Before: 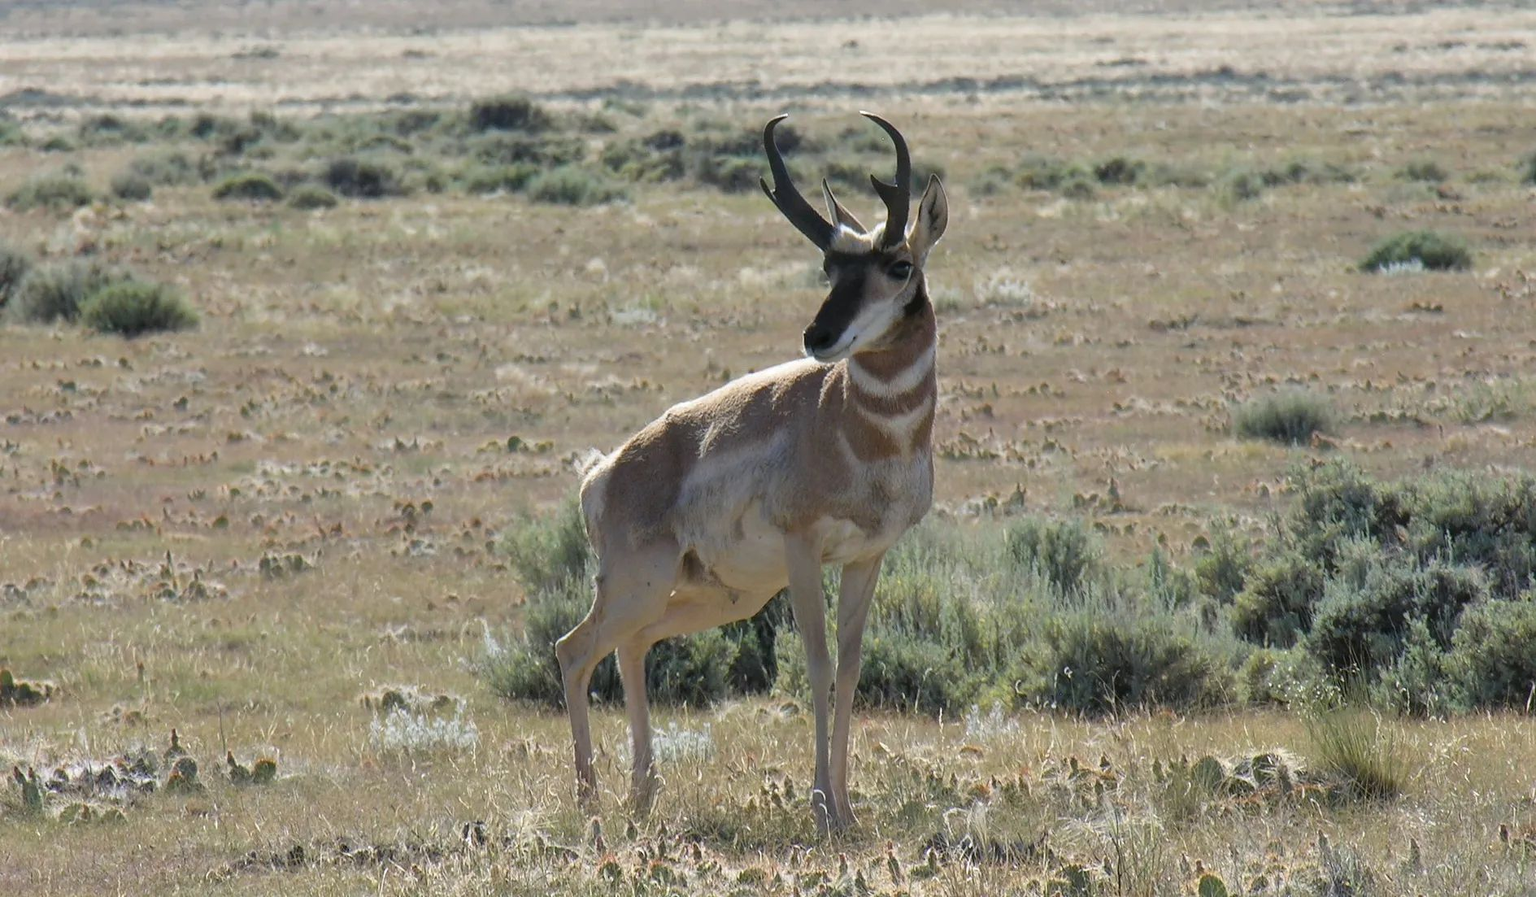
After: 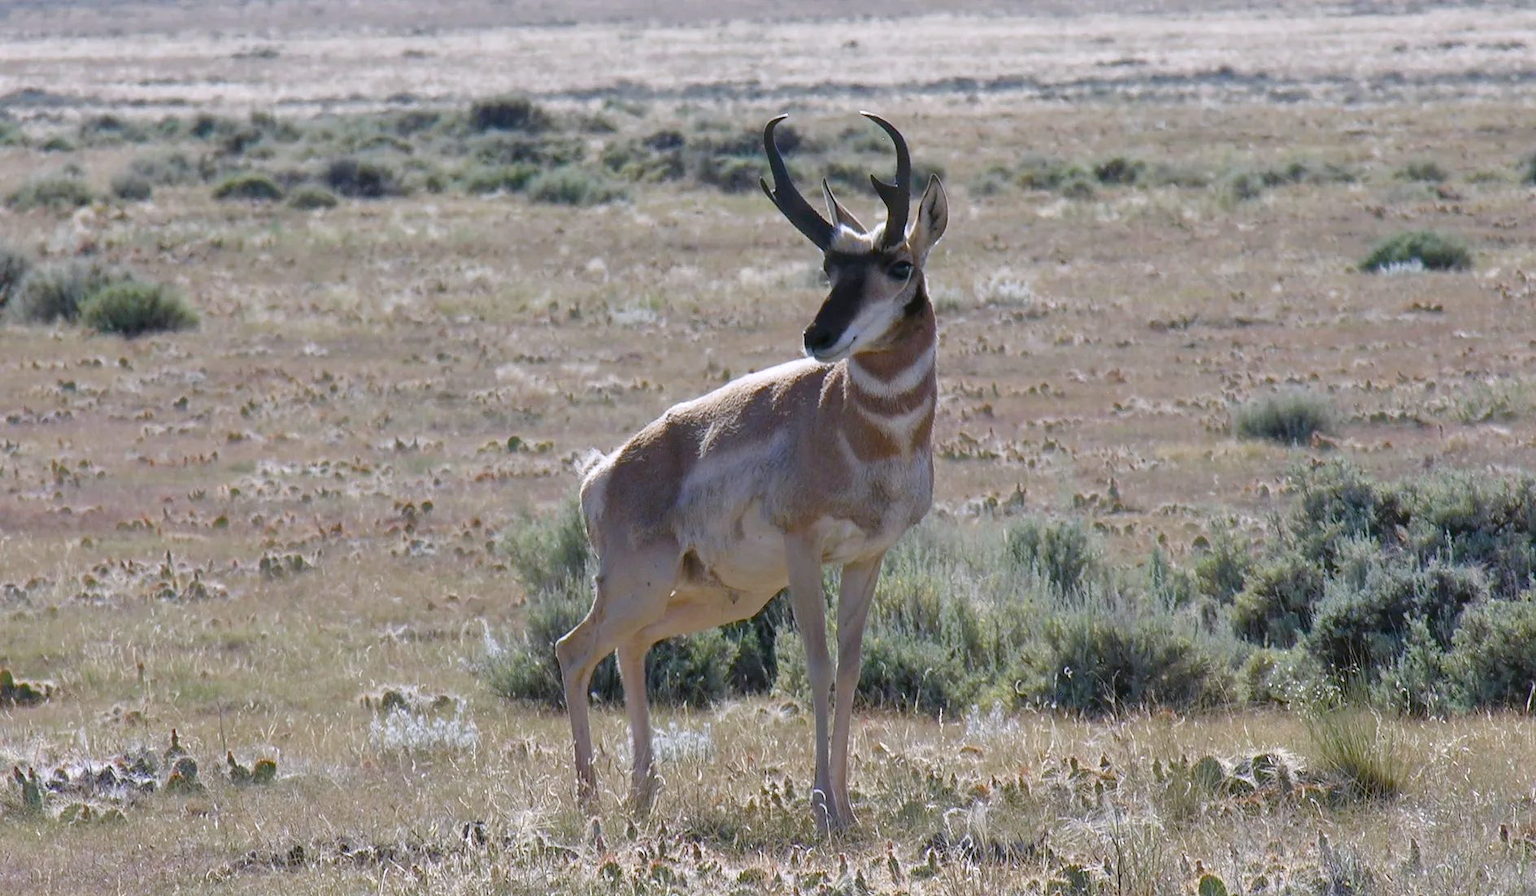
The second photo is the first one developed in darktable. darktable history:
color balance rgb: perceptual saturation grading › global saturation 20%, perceptual saturation grading › highlights -50%, perceptual saturation grading › shadows 30%
white balance: red 1.004, blue 1.096
